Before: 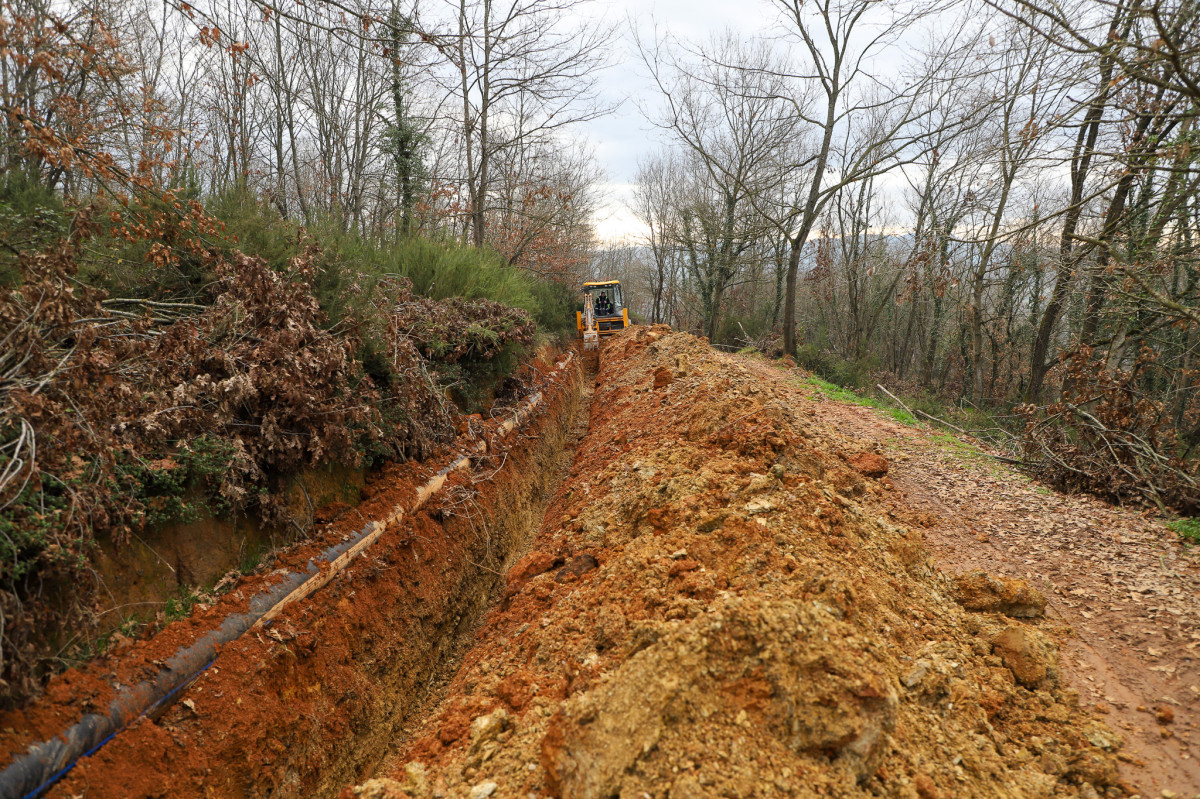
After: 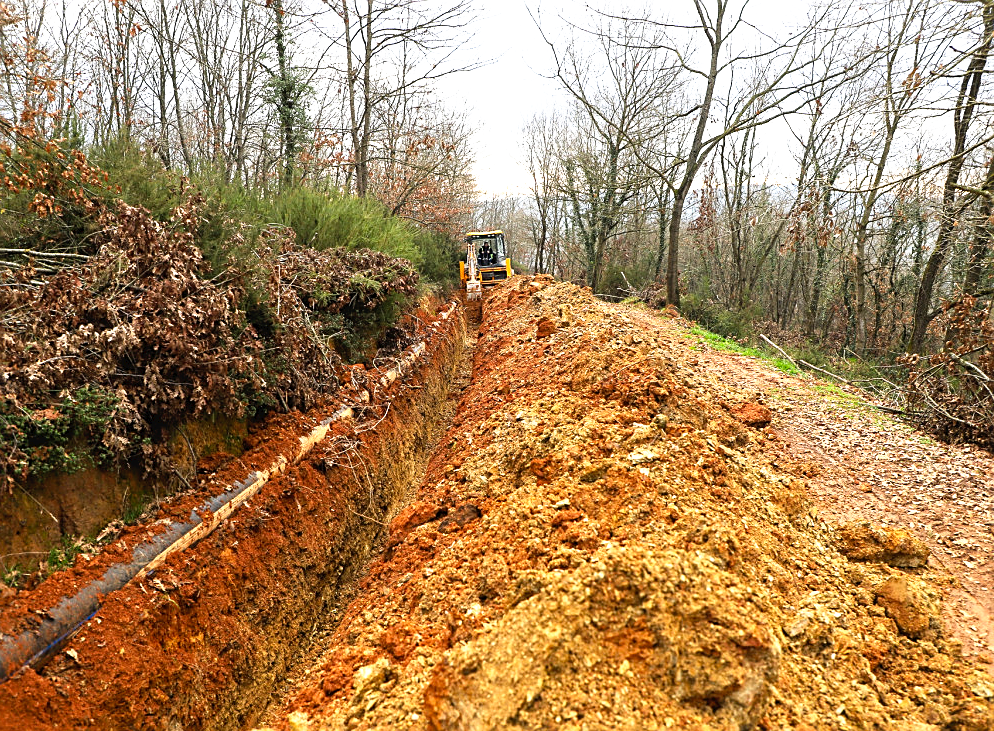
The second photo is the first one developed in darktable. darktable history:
crop: left 9.807%, top 6.259%, right 7.334%, bottom 2.177%
sharpen: on, module defaults
tone curve: curves: ch0 [(0, 0) (0.003, 0.028) (0.011, 0.028) (0.025, 0.026) (0.044, 0.036) (0.069, 0.06) (0.1, 0.101) (0.136, 0.15) (0.177, 0.203) (0.224, 0.271) (0.277, 0.345) (0.335, 0.422) (0.399, 0.515) (0.468, 0.611) (0.543, 0.716) (0.623, 0.826) (0.709, 0.942) (0.801, 0.992) (0.898, 1) (1, 1)], preserve colors none
